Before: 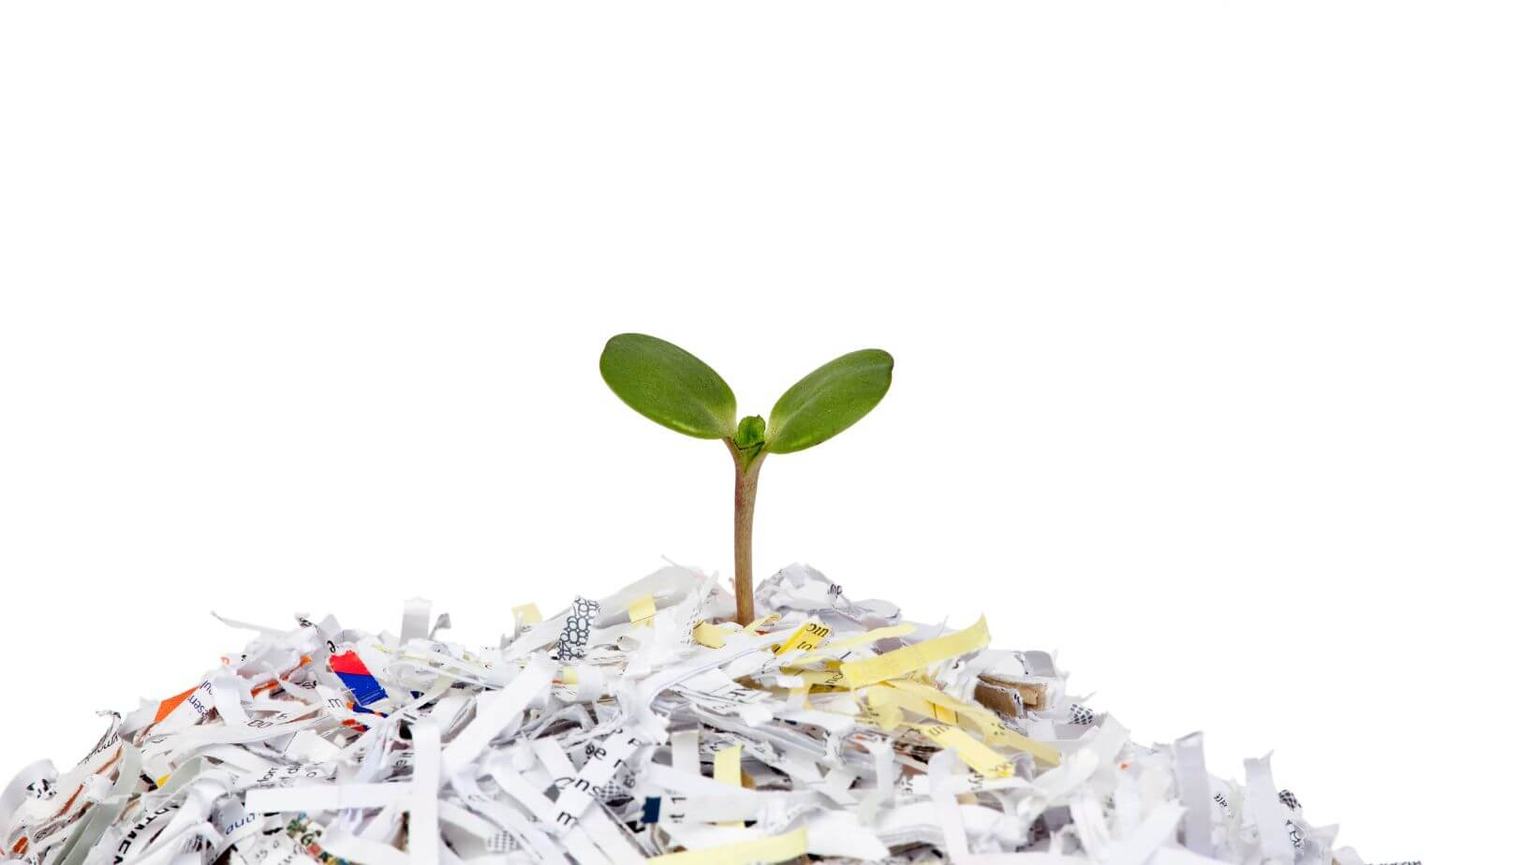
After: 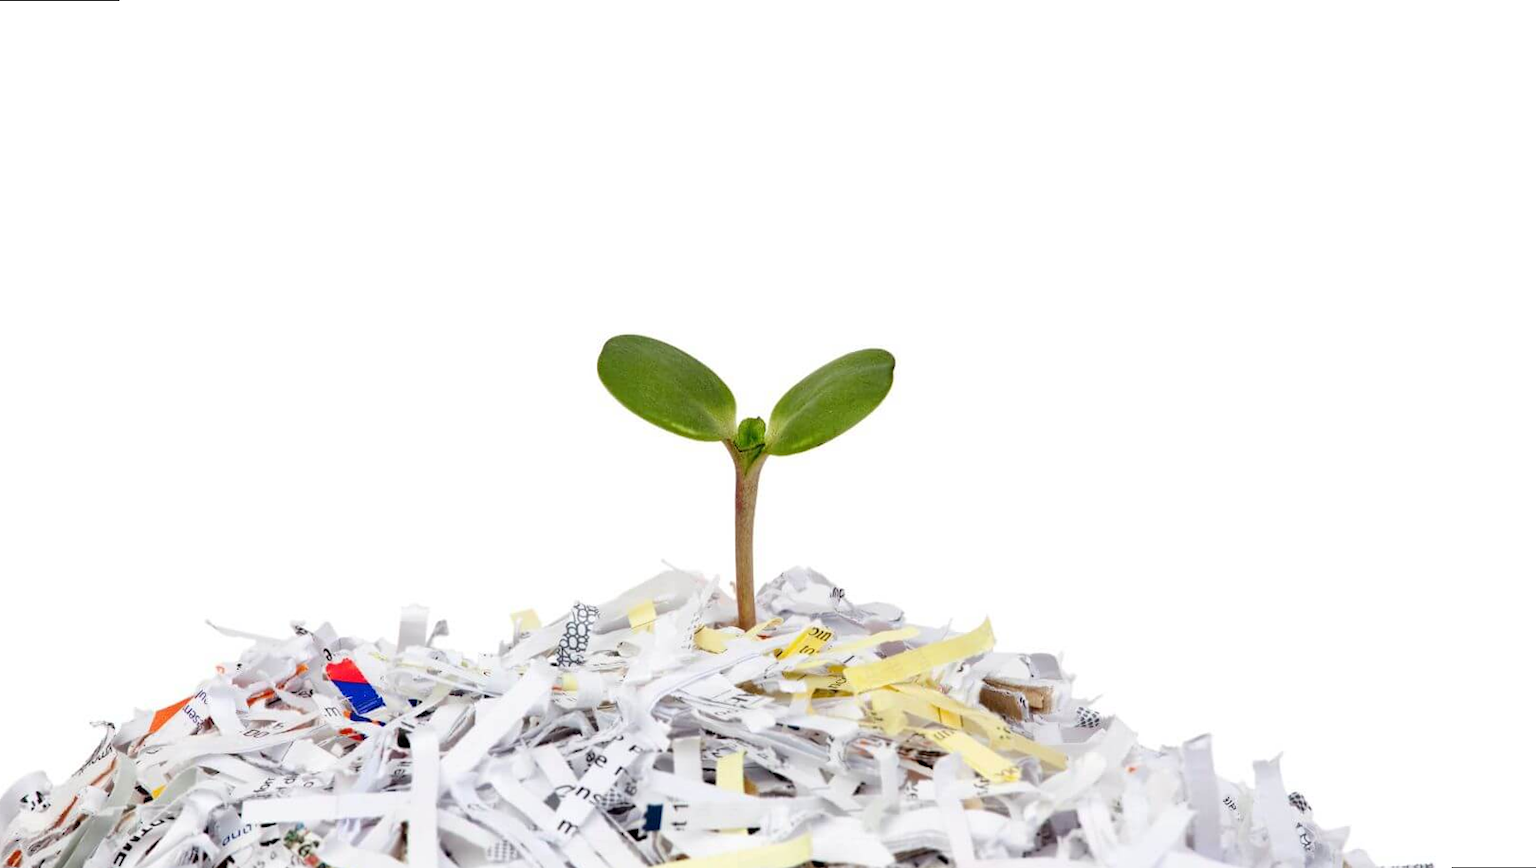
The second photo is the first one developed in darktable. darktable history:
rotate and perspective: rotation -0.45°, automatic cropping original format, crop left 0.008, crop right 0.992, crop top 0.012, crop bottom 0.988
tone equalizer: on, module defaults
